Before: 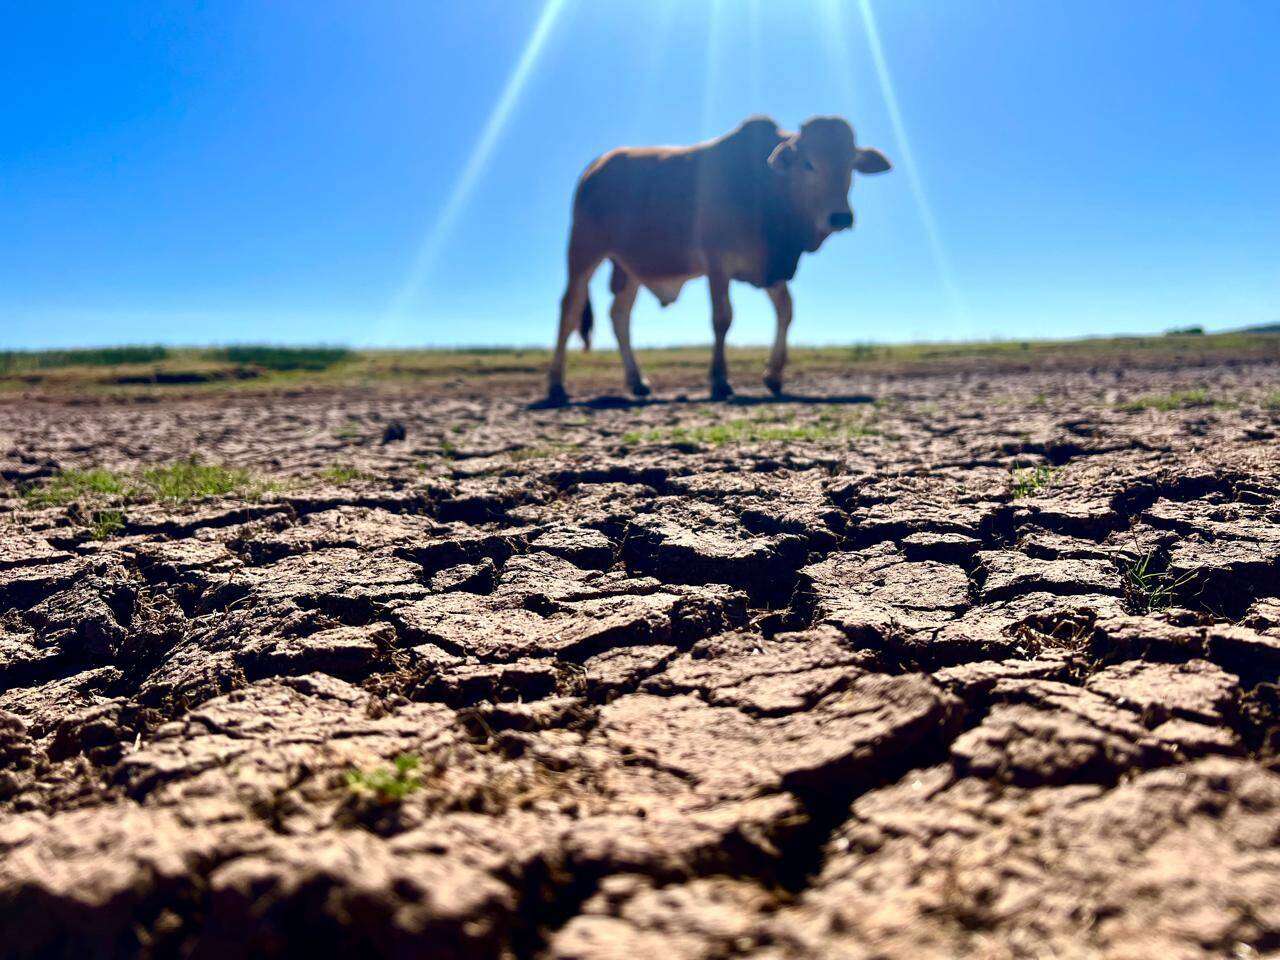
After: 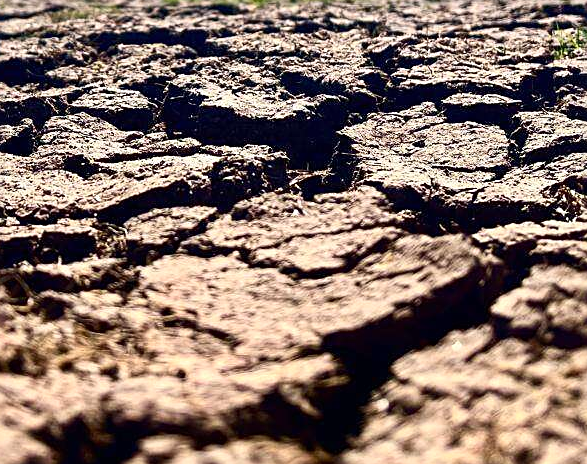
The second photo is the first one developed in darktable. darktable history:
contrast brightness saturation: contrast 0.146, brightness 0.052
shadows and highlights: shadows 29.33, highlights -28.89, low approximation 0.01, soften with gaussian
sharpen: on, module defaults
crop: left 35.955%, top 45.745%, right 18.116%, bottom 5.848%
